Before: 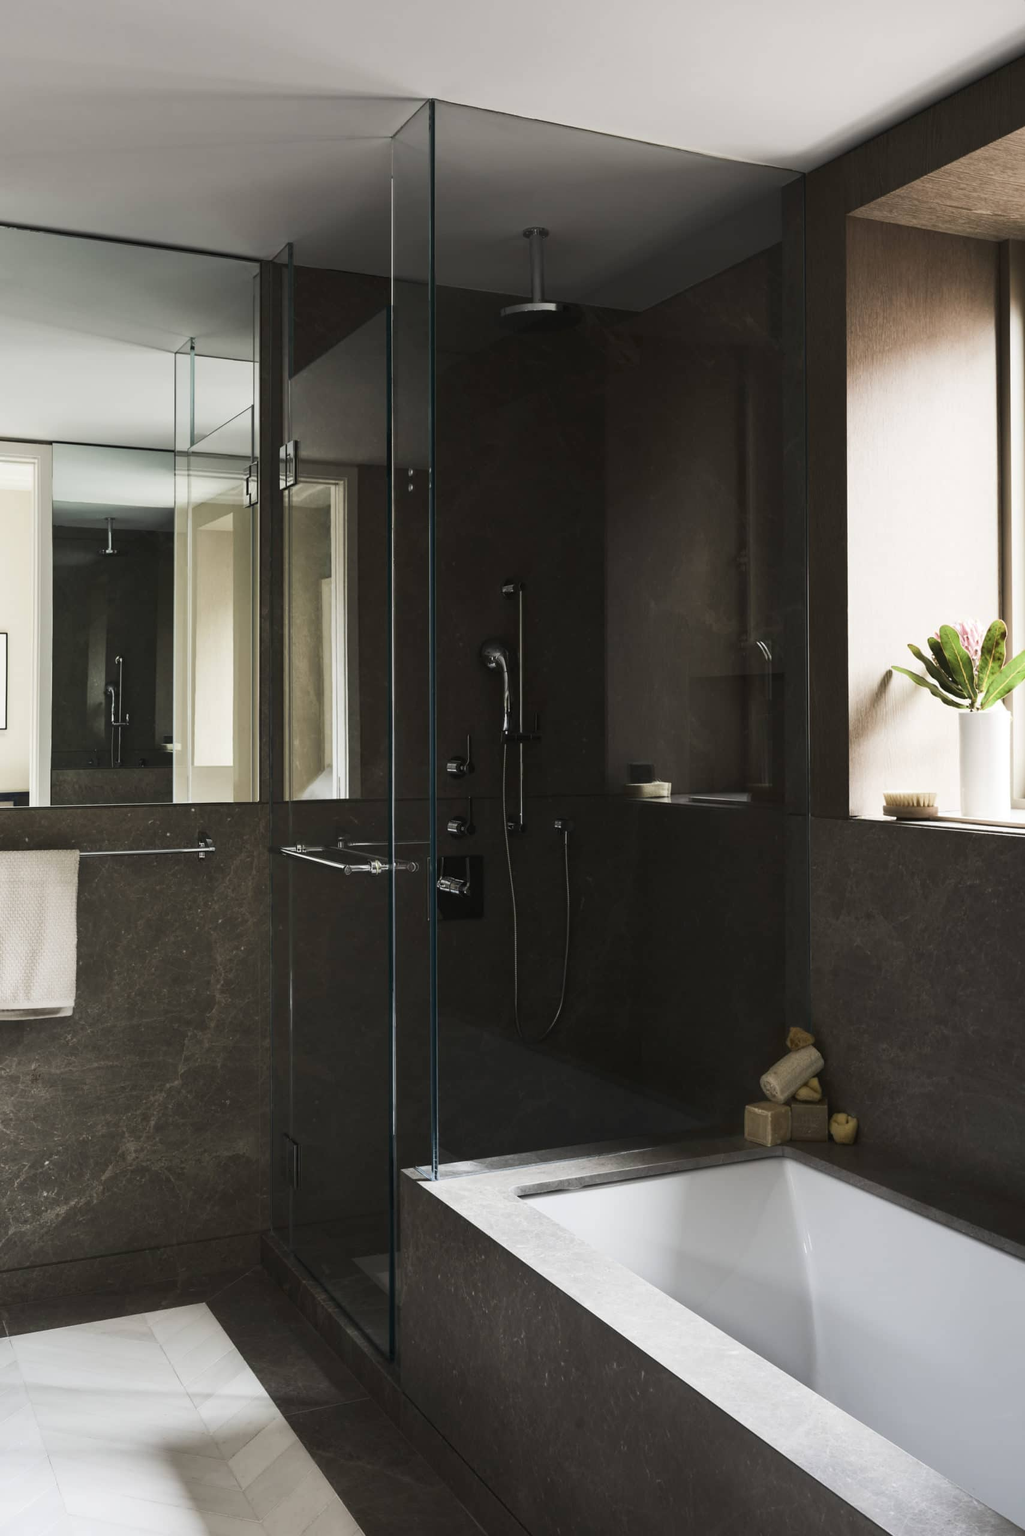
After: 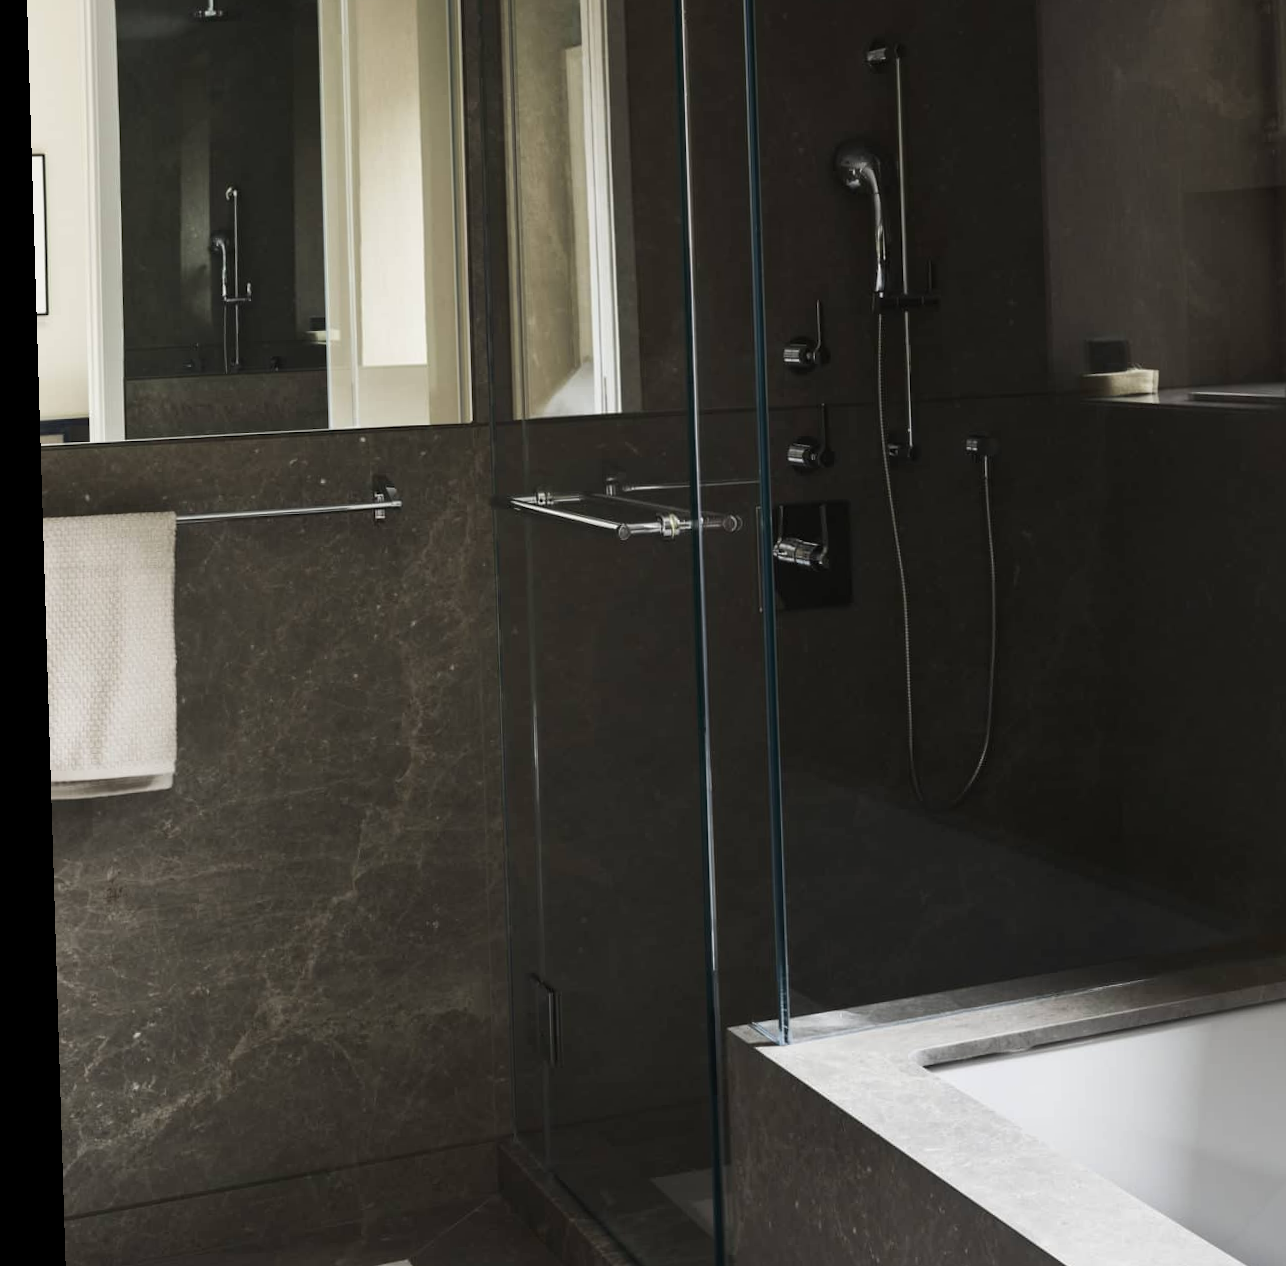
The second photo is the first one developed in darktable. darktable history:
rotate and perspective: rotation -1.75°, automatic cropping off
crop: top 36.498%, right 27.964%, bottom 14.995%
